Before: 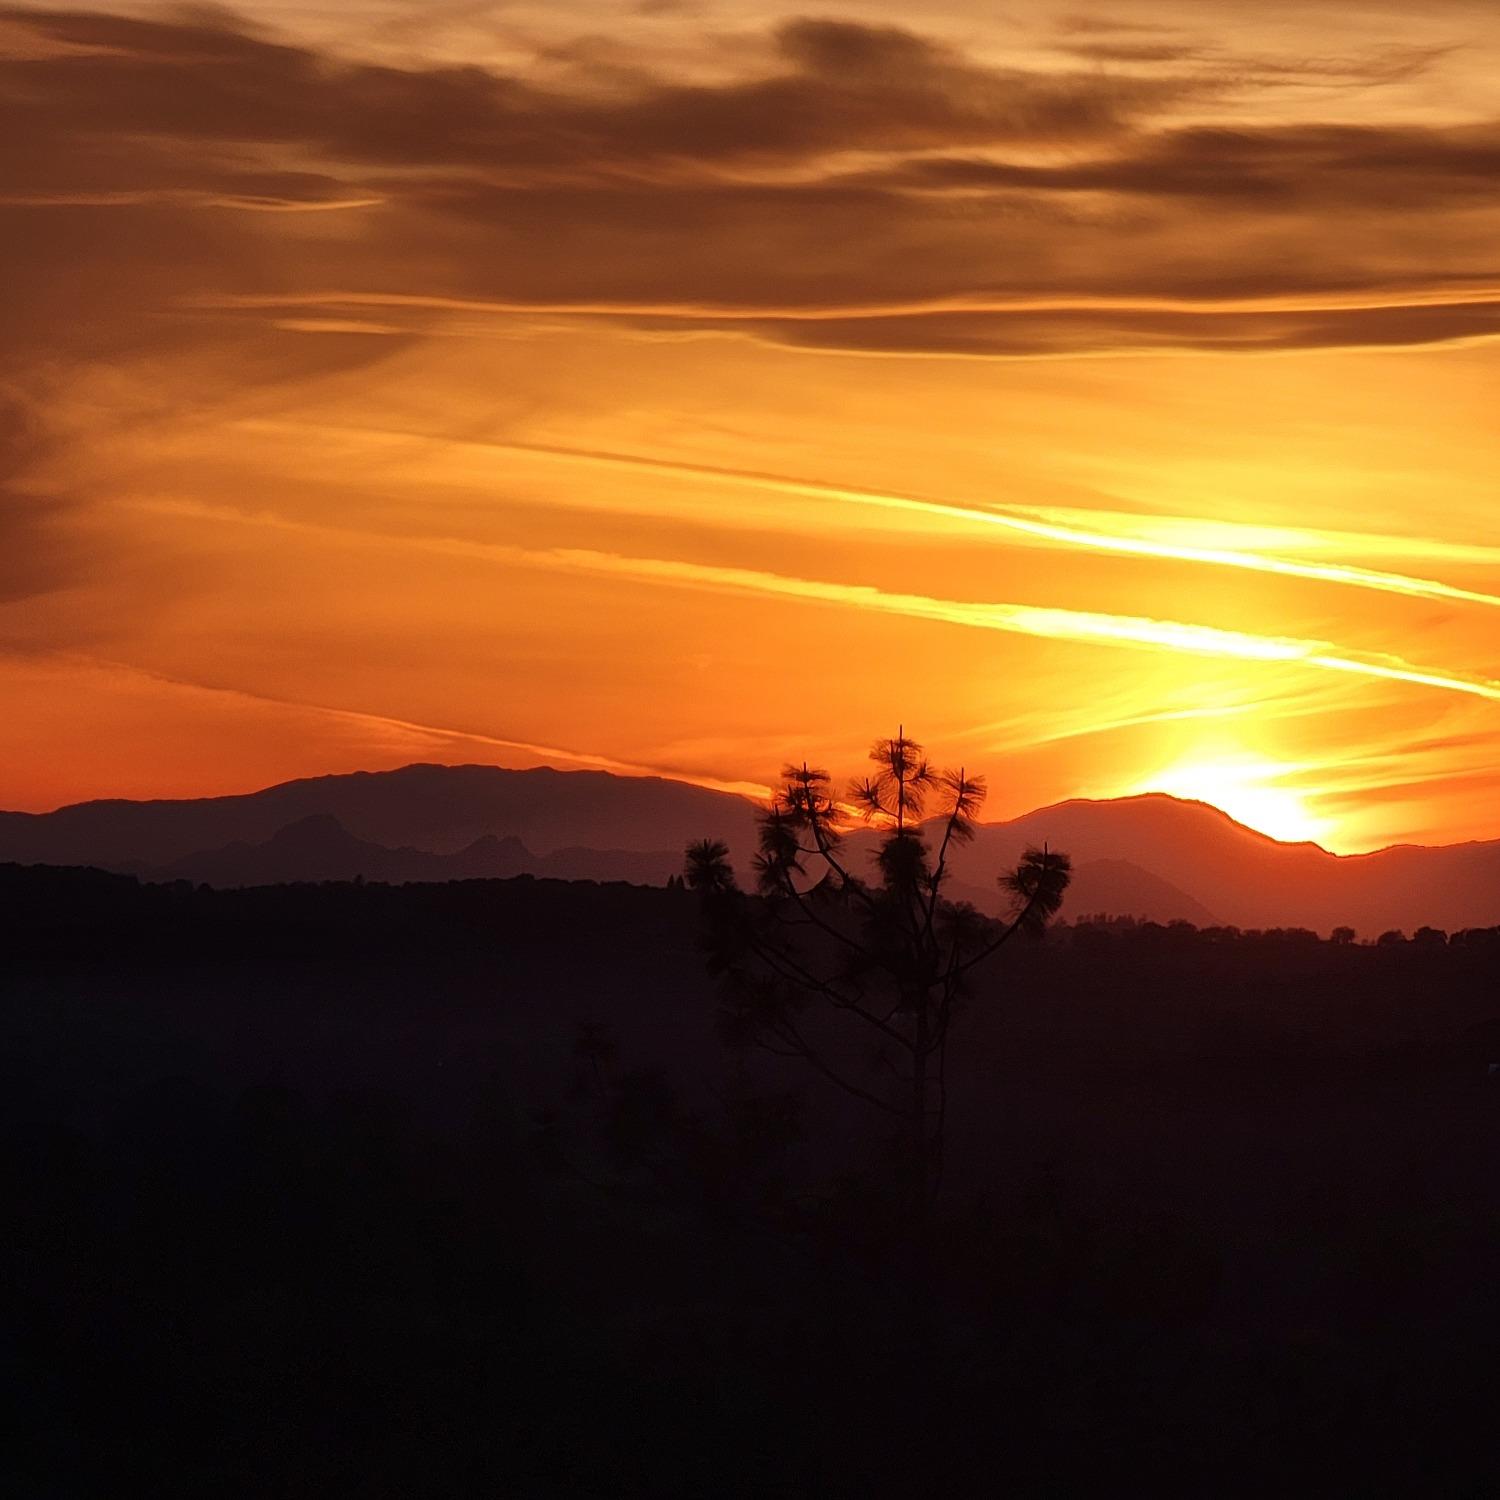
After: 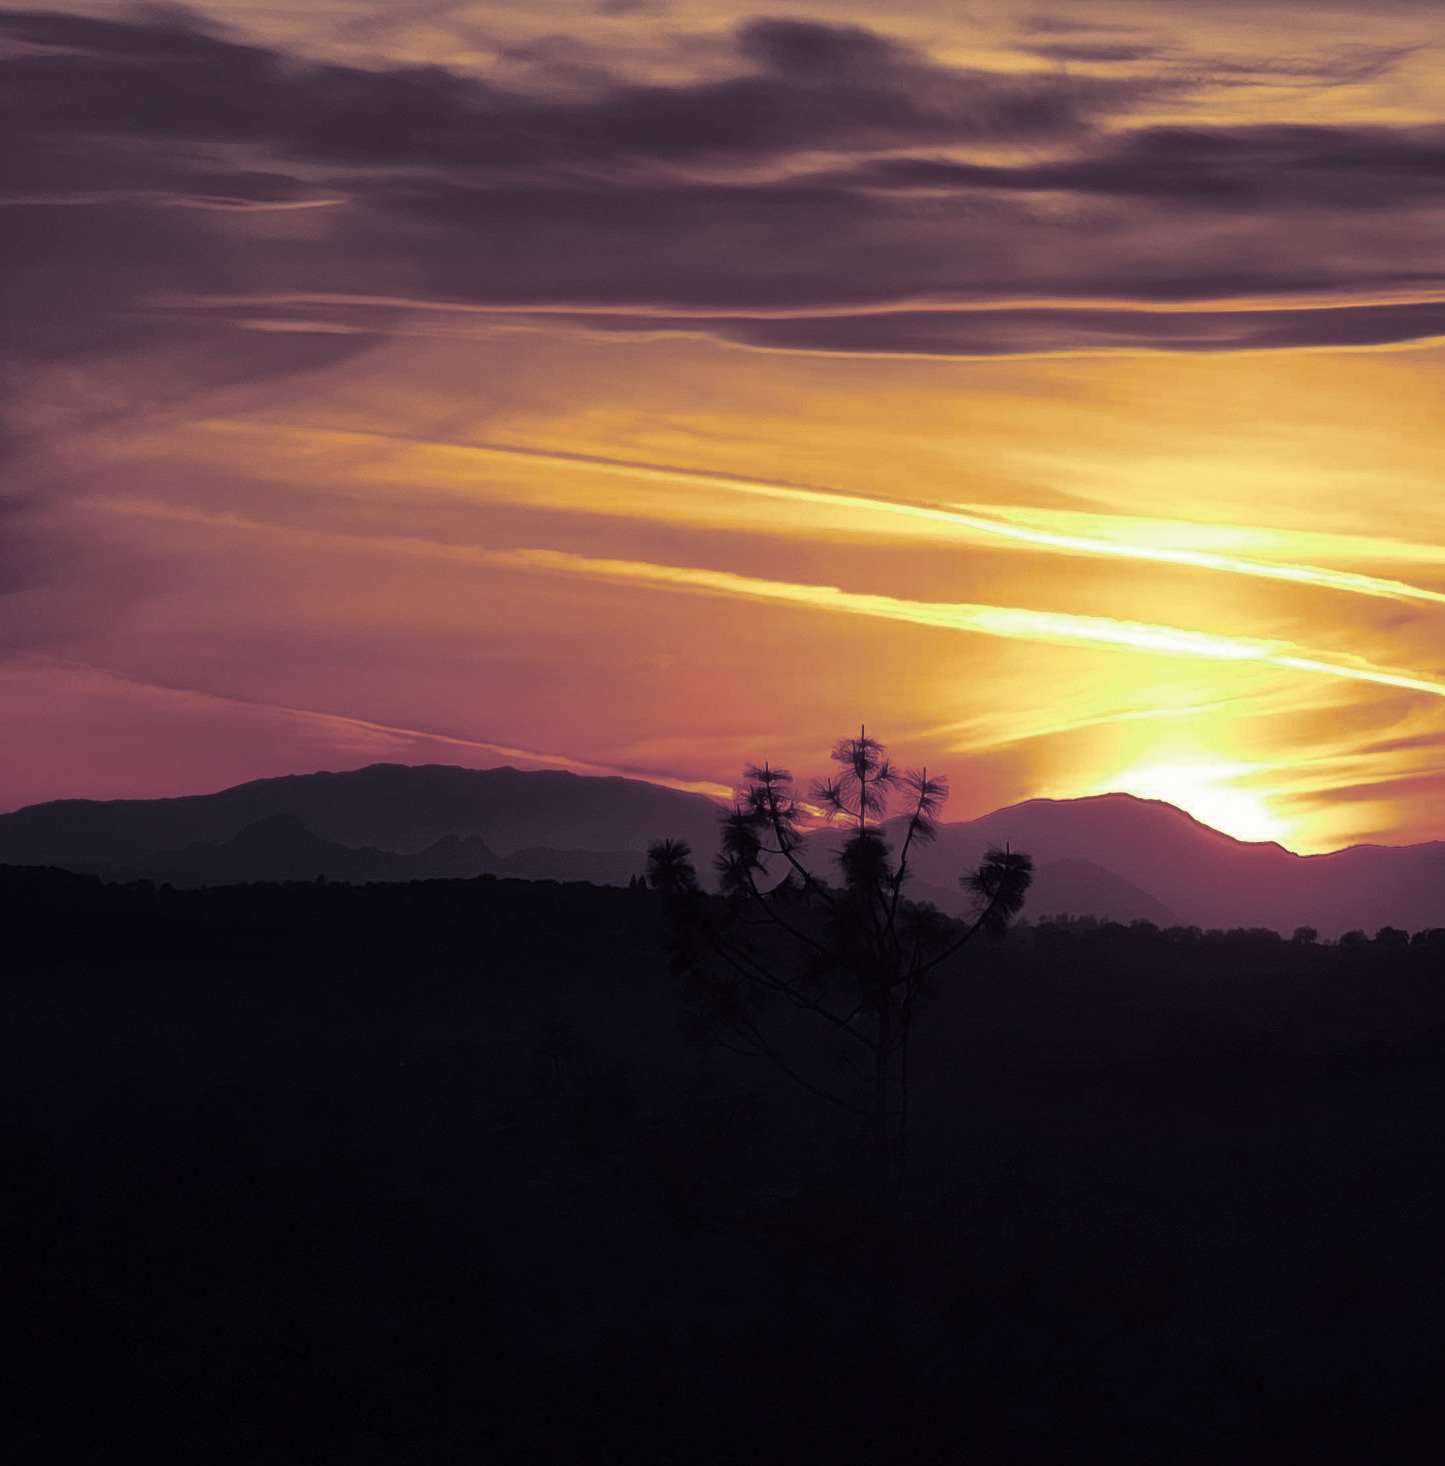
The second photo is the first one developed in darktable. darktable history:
color zones: curves: ch0 [(0, 0.5) (0.125, 0.4) (0.25, 0.5) (0.375, 0.4) (0.5, 0.4) (0.625, 0.35) (0.75, 0.35) (0.875, 0.5)]; ch1 [(0, 0.35) (0.125, 0.45) (0.25, 0.35) (0.375, 0.35) (0.5, 0.35) (0.625, 0.35) (0.75, 0.45) (0.875, 0.35)]; ch2 [(0, 0.6) (0.125, 0.5) (0.25, 0.5) (0.375, 0.6) (0.5, 0.6) (0.625, 0.5) (0.75, 0.5) (0.875, 0.5)]
color correction: highlights a* -0.95, highlights b* 4.5, shadows a* 3.55
split-toning: shadows › hue 230.4°
crop and rotate: left 2.536%, right 1.107%, bottom 2.246%
